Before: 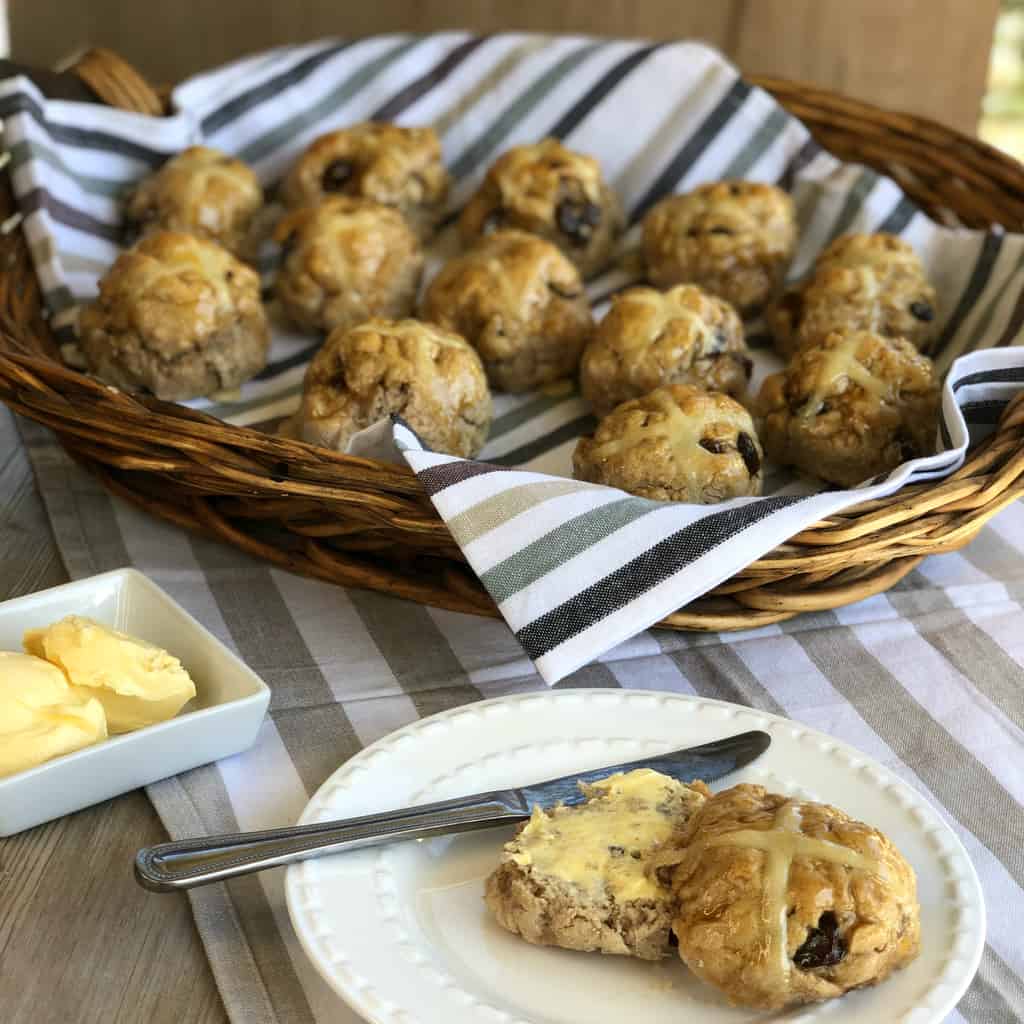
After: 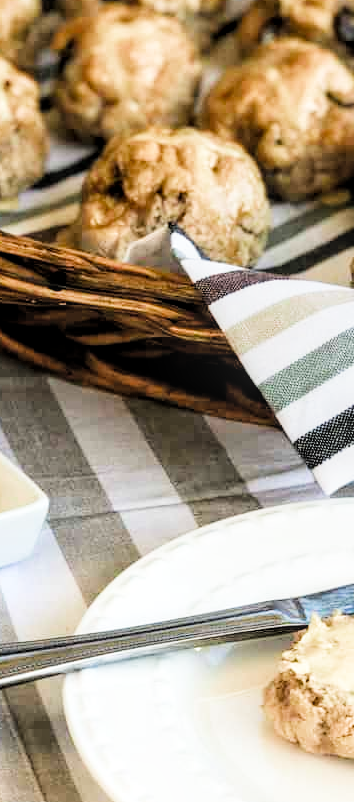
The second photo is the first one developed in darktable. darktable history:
exposure: black level correction 0, exposure 0.948 EV, compensate exposure bias true, compensate highlight preservation false
shadows and highlights: radius 93.85, shadows -14.32, white point adjustment 0.213, highlights 30.9, compress 48.61%, soften with gaussian
crop and rotate: left 21.688%, top 18.666%, right 43.729%, bottom 2.998%
local contrast: on, module defaults
filmic rgb: black relative exposure -4.97 EV, white relative exposure 3.96 EV, hardness 2.9, contrast 1.397, color science v4 (2020)
